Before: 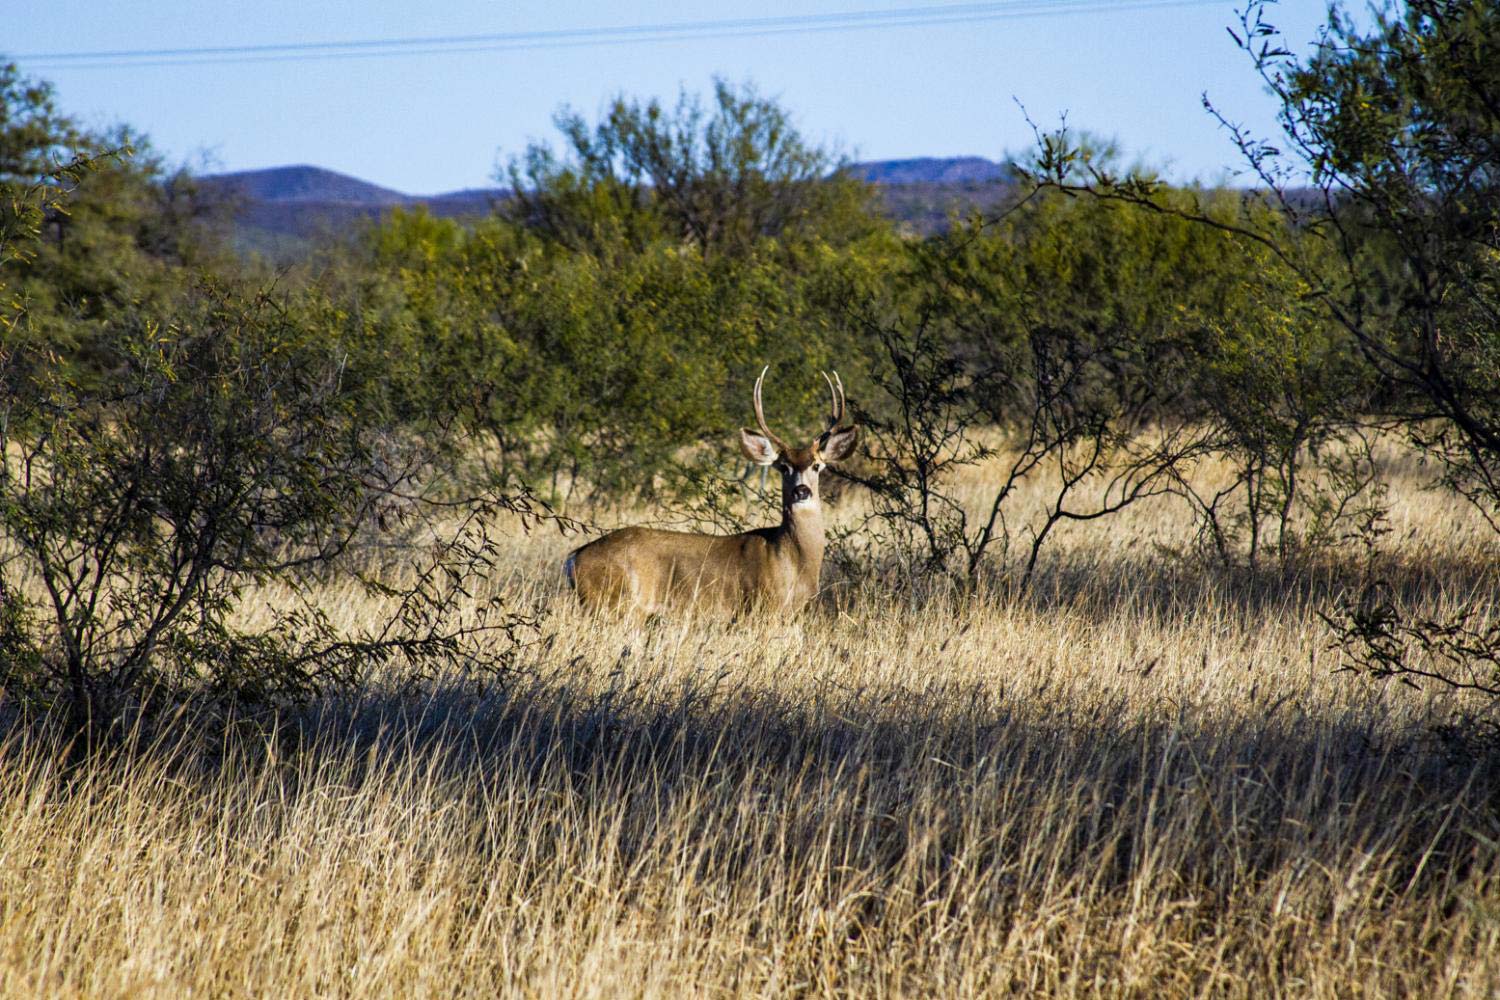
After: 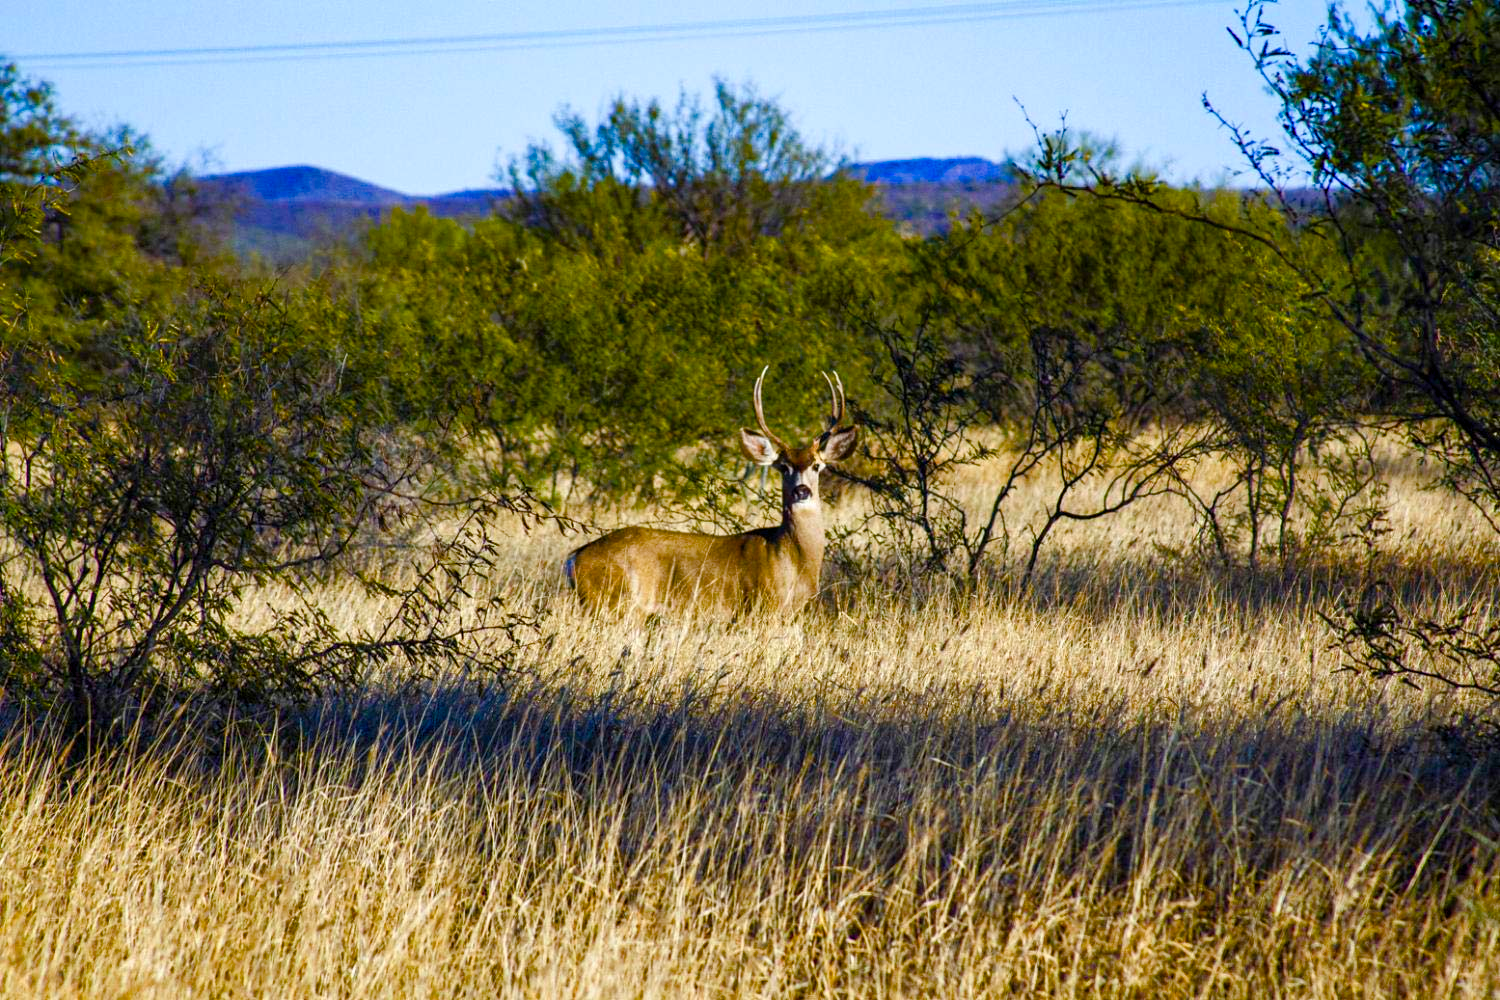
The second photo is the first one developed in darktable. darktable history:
color balance rgb: shadows lift › chroma 1.918%, shadows lift › hue 265.53°, linear chroma grading › shadows 31.364%, linear chroma grading › global chroma -1.504%, linear chroma grading › mid-tones 3.561%, perceptual saturation grading › global saturation 27.313%, perceptual saturation grading › highlights -28.872%, perceptual saturation grading › mid-tones 15.871%, perceptual saturation grading › shadows 34.053%, perceptual brilliance grading › global brilliance 3.317%, global vibrance 20%
